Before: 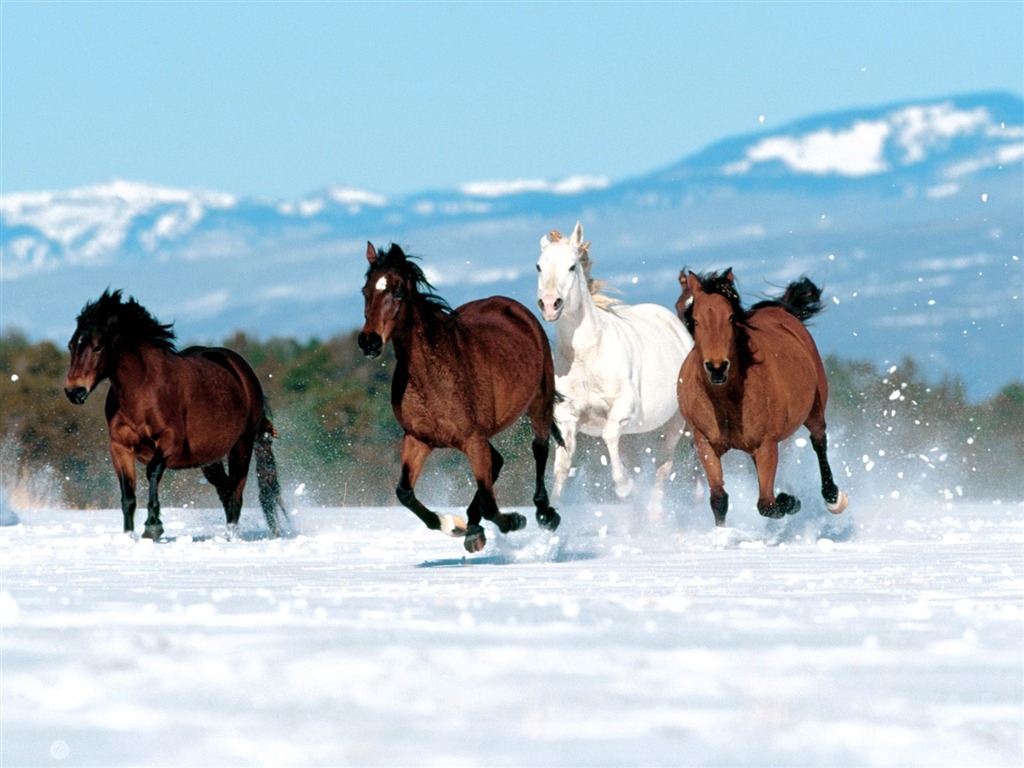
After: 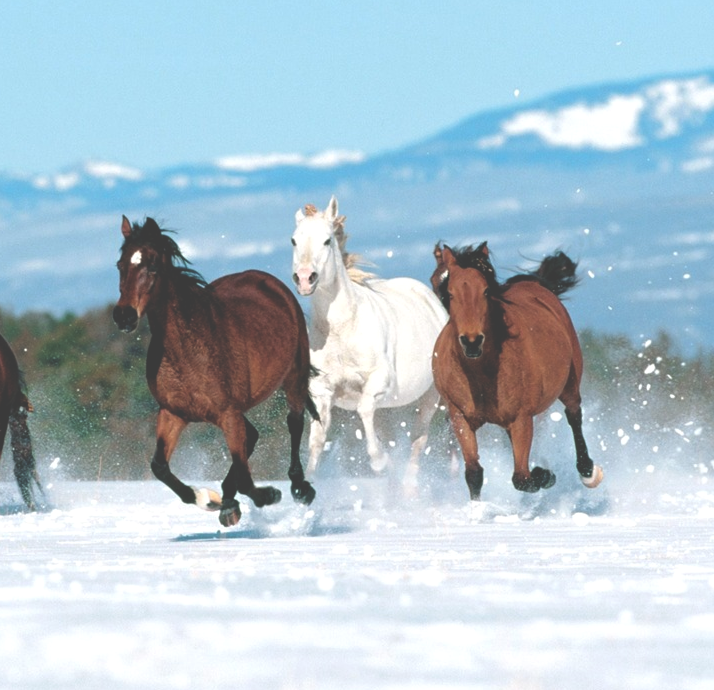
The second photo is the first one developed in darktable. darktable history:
crop and rotate: left 23.993%, top 3.408%, right 6.246%, bottom 6.655%
exposure: black level correction -0.042, exposure 0.064 EV, compensate exposure bias true, compensate highlight preservation false
